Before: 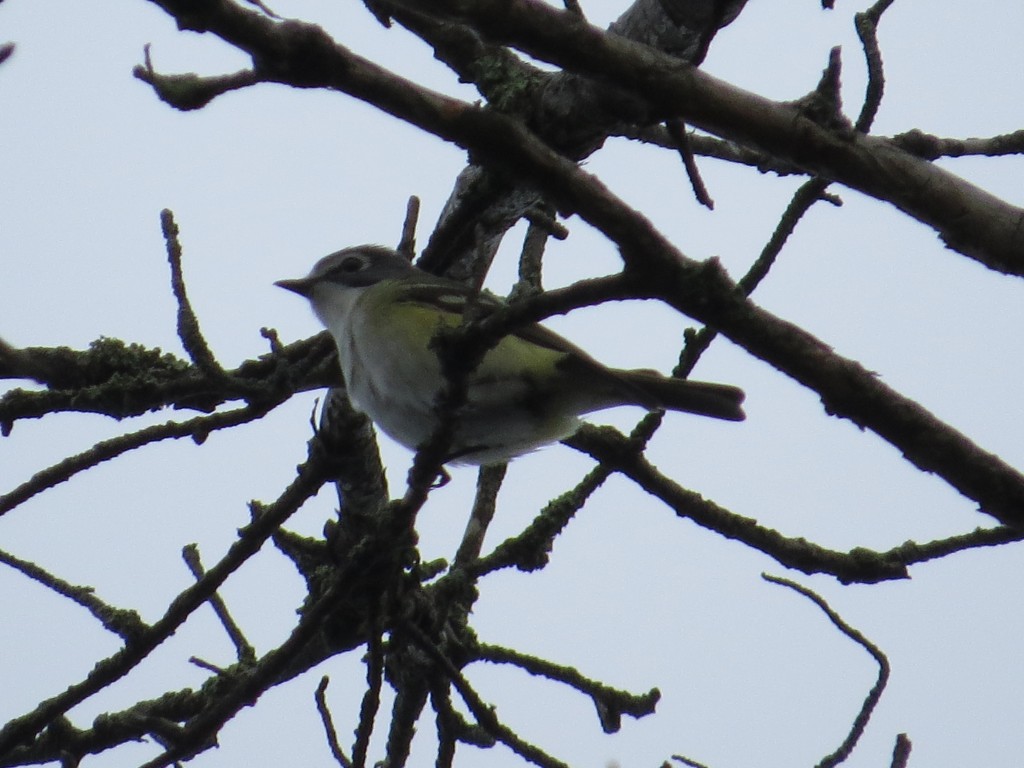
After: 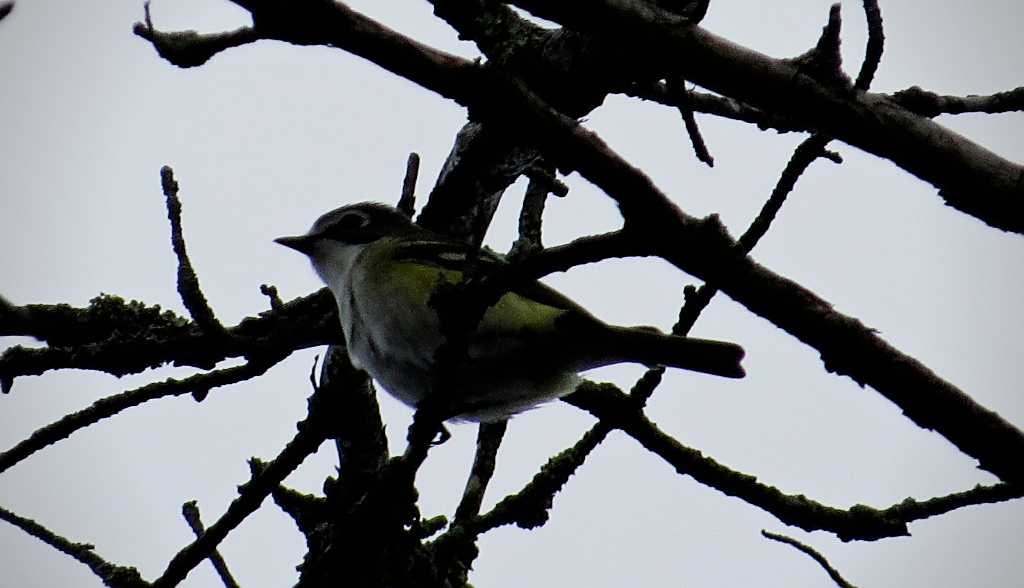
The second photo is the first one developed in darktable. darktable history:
tone equalizer: smoothing 1
haze removal: compatibility mode true, adaptive false
crop: top 5.662%, bottom 17.72%
vignetting: on, module defaults
sharpen: on, module defaults
color balance rgb: perceptual saturation grading › global saturation 20%, perceptual saturation grading › highlights -49.6%, perceptual saturation grading › shadows 26.16%, global vibrance 20%
filmic rgb: black relative exposure -5.01 EV, white relative exposure 3.55 EV, hardness 3.18, contrast 1.402, highlights saturation mix -49.24%
